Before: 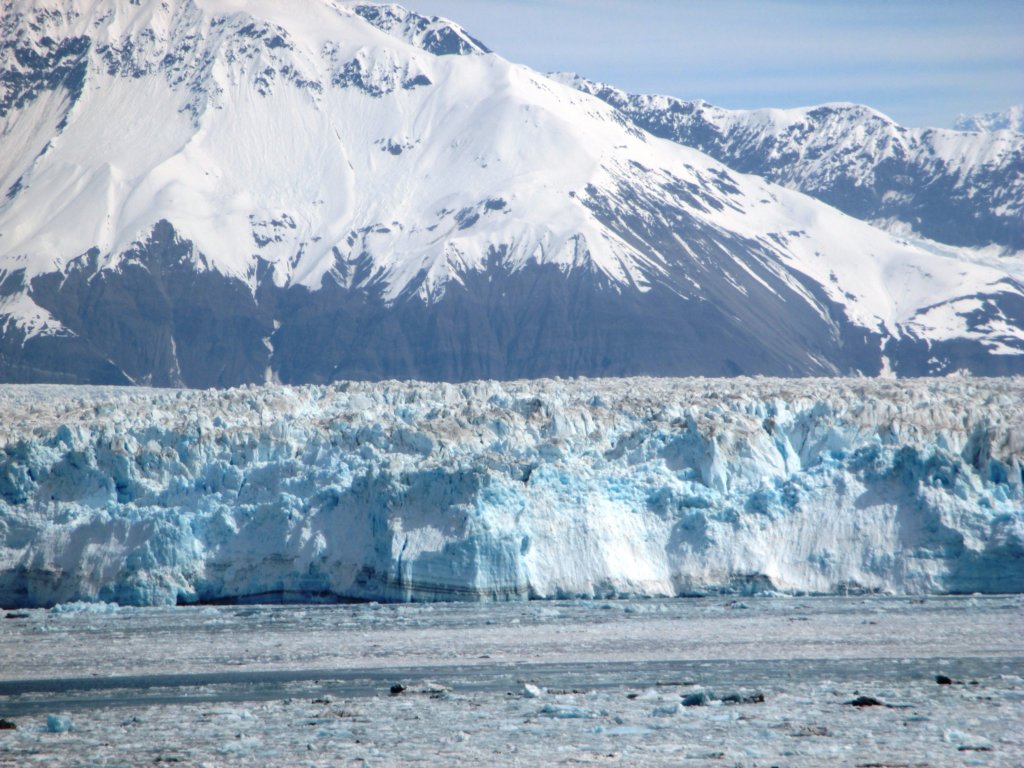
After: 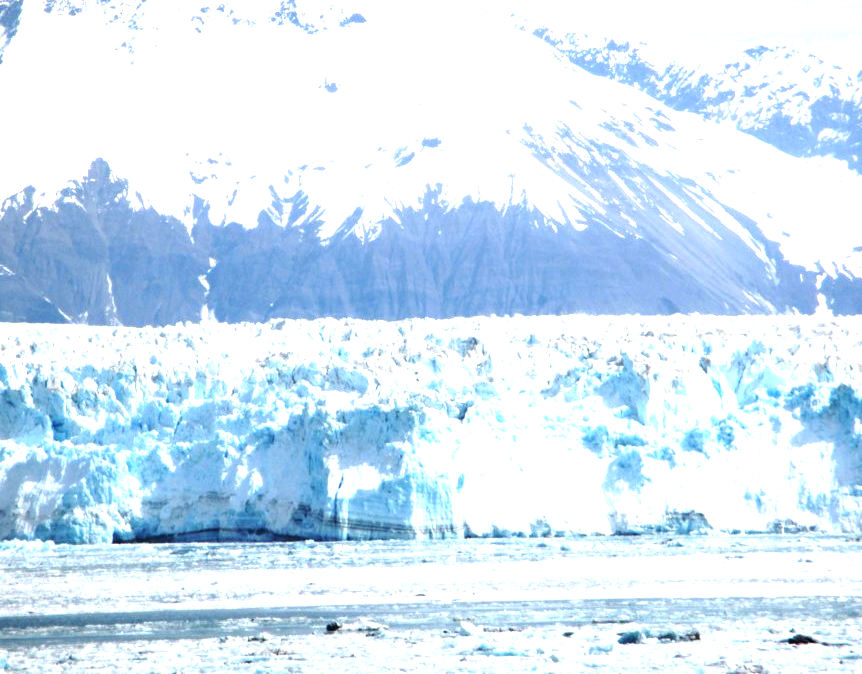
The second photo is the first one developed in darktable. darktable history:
crop: left 6.256%, top 8.143%, right 9.538%, bottom 4.082%
tone equalizer: -8 EV 0.258 EV, -7 EV 0.392 EV, -6 EV 0.448 EV, -5 EV 0.266 EV, -3 EV -0.243 EV, -2 EV -0.427 EV, -1 EV -0.44 EV, +0 EV -0.221 EV
exposure: black level correction 0.001, exposure 1.814 EV, compensate highlight preservation false
